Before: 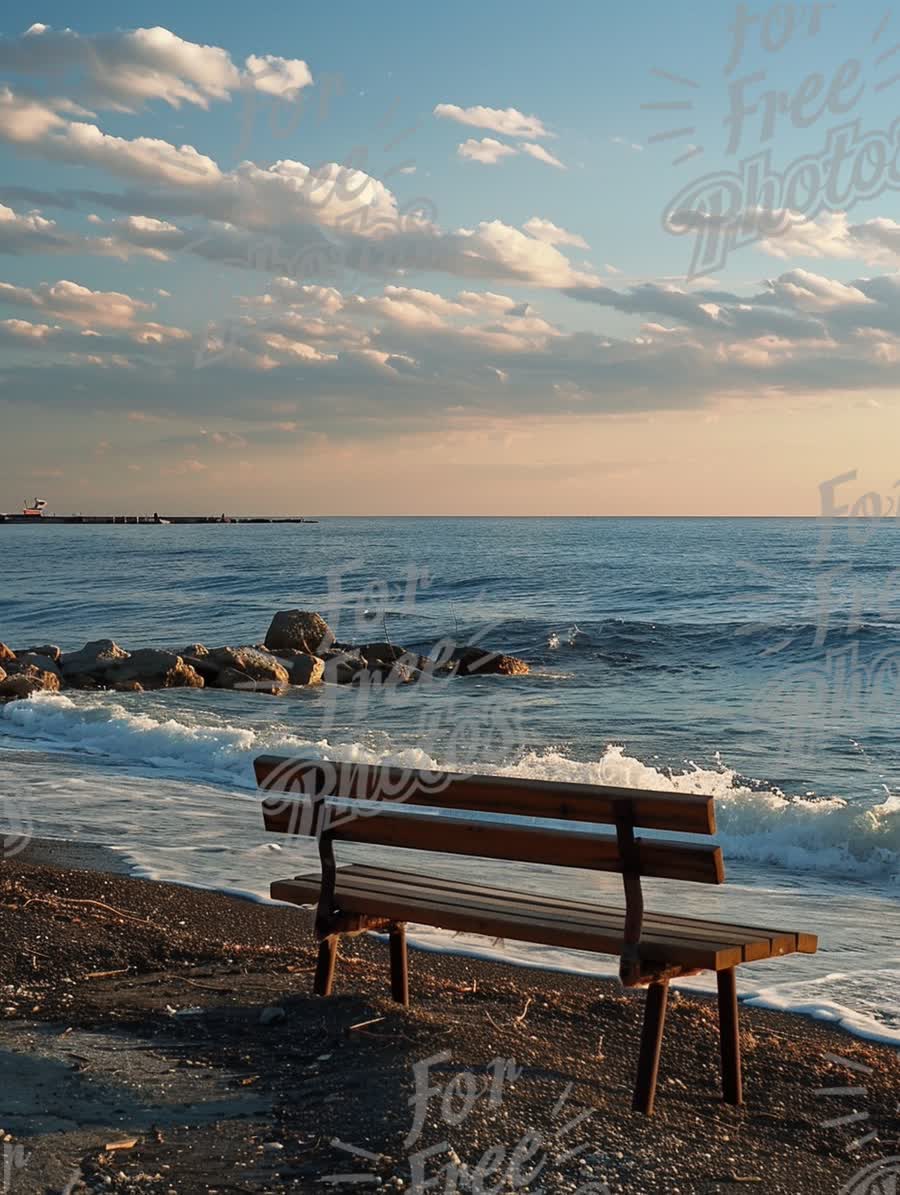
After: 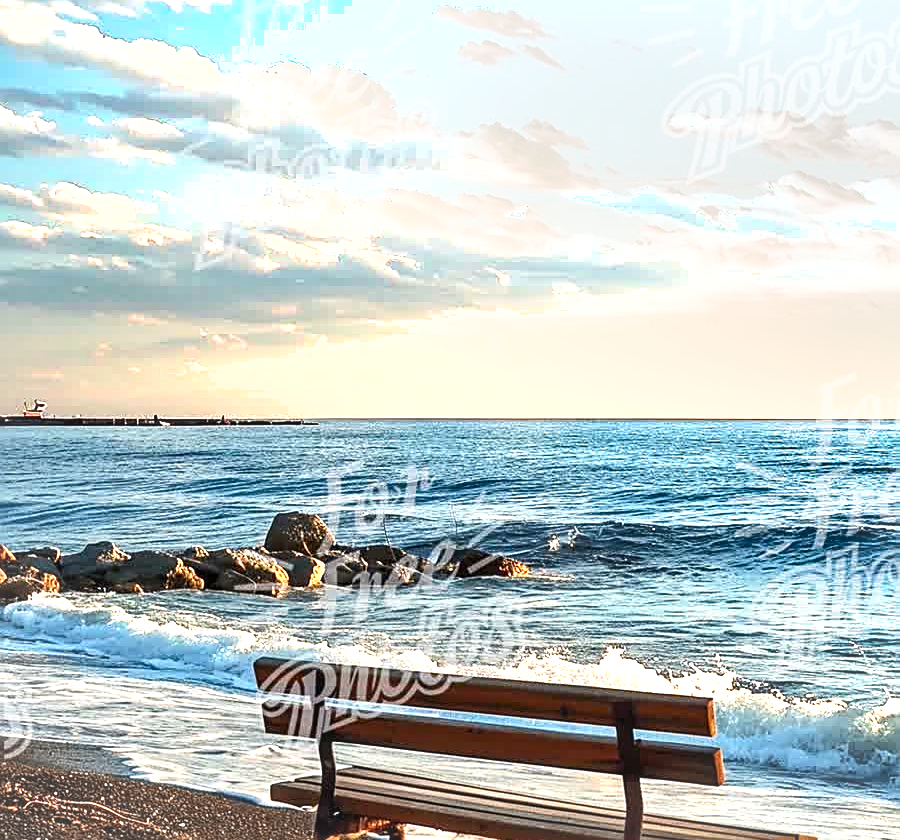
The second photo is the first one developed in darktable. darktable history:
vignetting: fall-off start 88.12%, fall-off radius 25.05%, brightness 0.035, saturation -0.001
crop and rotate: top 8.235%, bottom 21.428%
exposure: black level correction 0.001, exposure 1.719 EV, compensate exposure bias true, compensate highlight preservation false
contrast brightness saturation: contrast 0.142
shadows and highlights: soften with gaussian
sharpen: amount 0.554
color balance rgb: highlights gain › chroma 0.193%, highlights gain › hue 332.93°, perceptual saturation grading › global saturation 8.515%
local contrast: on, module defaults
